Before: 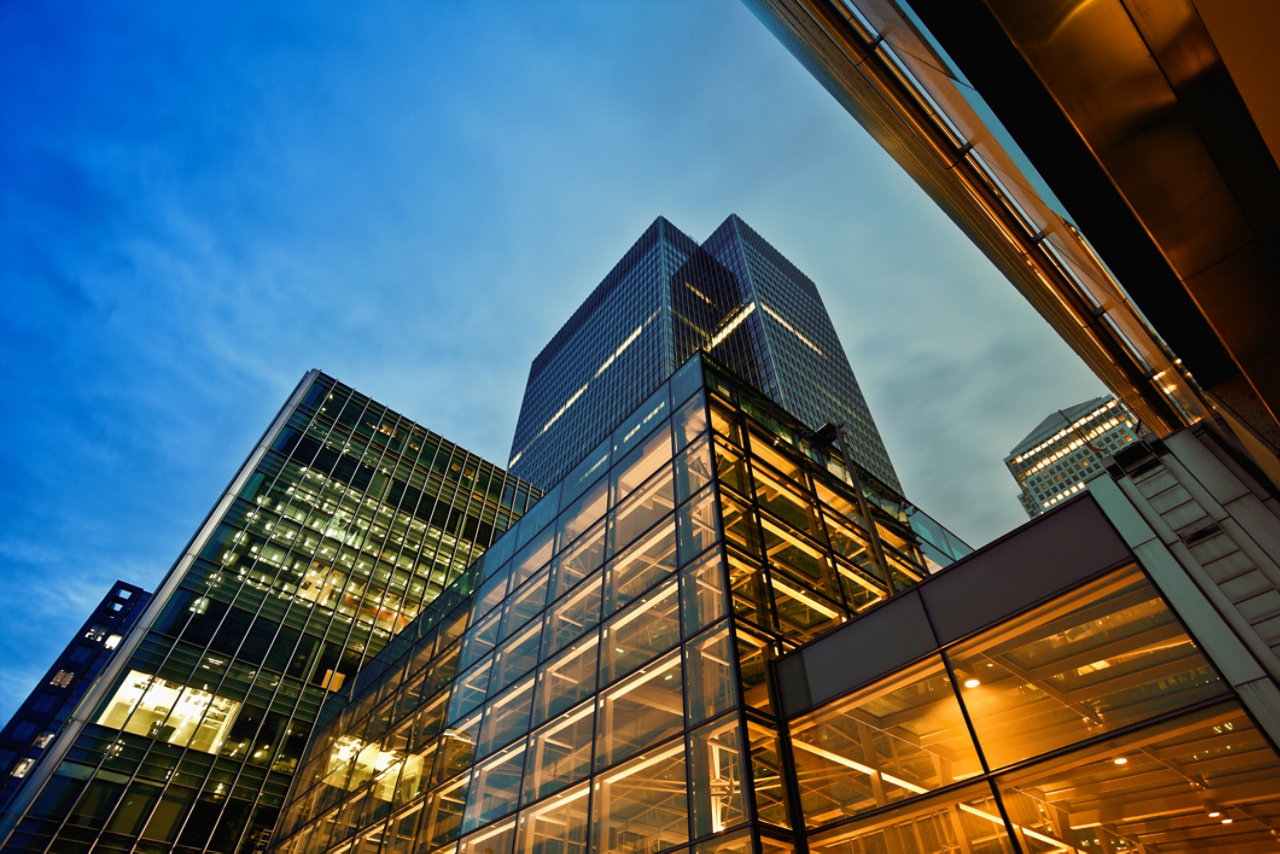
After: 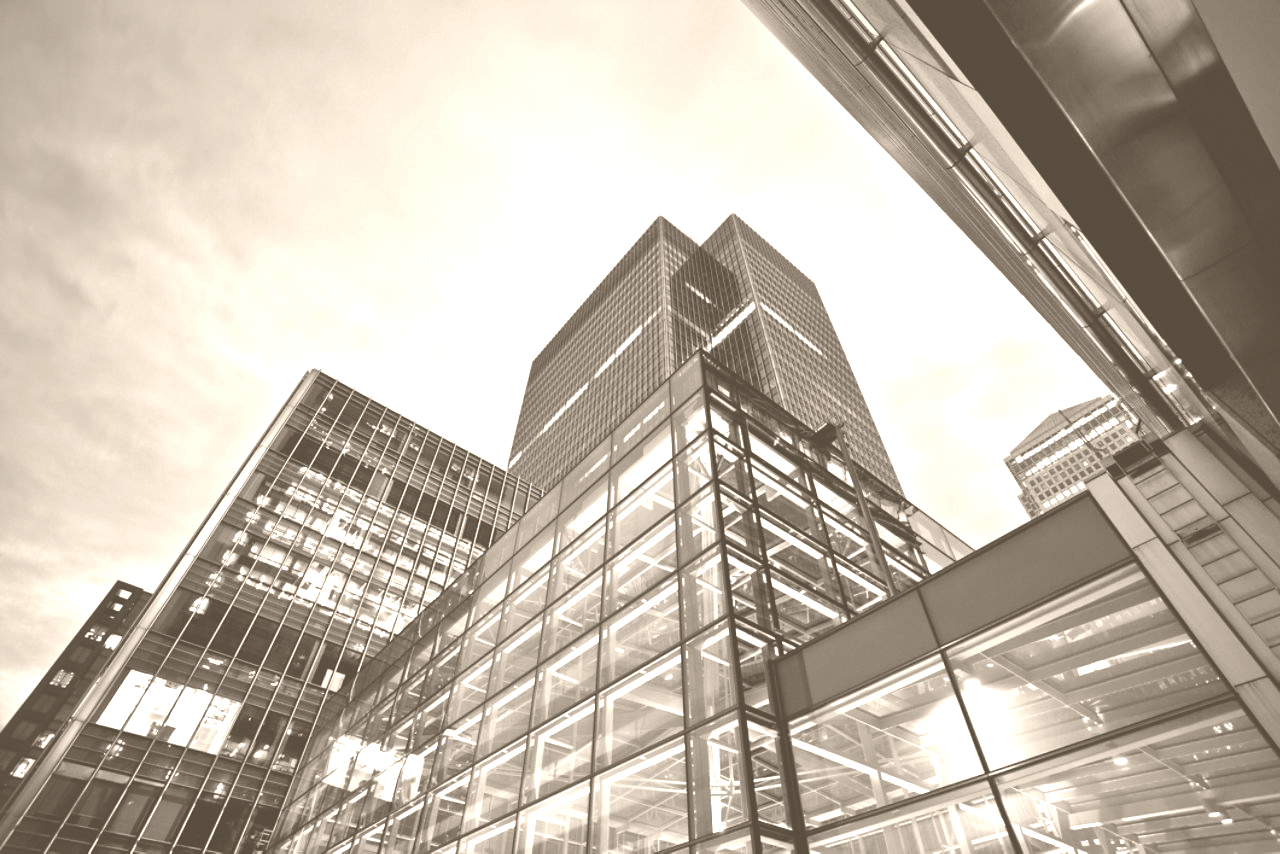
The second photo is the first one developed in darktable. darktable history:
colorize: hue 34.49°, saturation 35.33%, source mix 100%, version 1
exposure: black level correction -0.002, exposure 0.54 EV, compensate highlight preservation false
